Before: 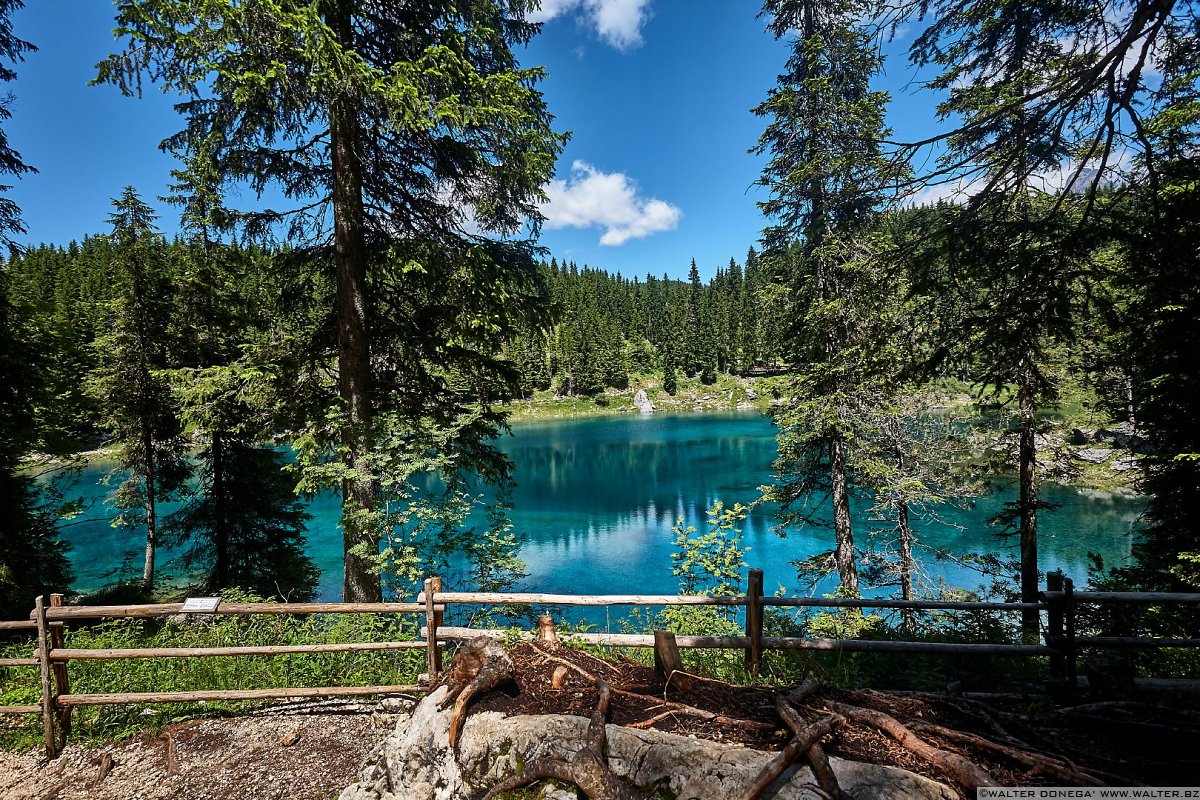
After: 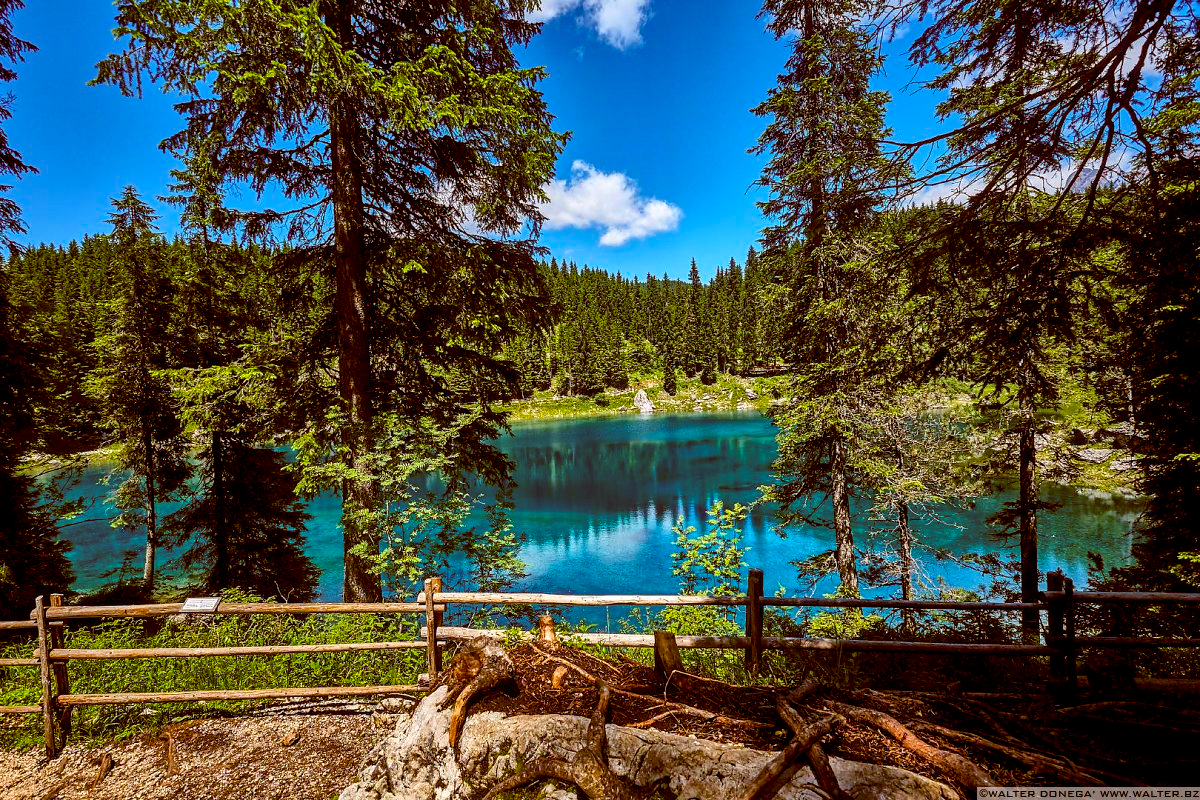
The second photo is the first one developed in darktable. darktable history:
contrast brightness saturation: saturation 0.128
local contrast: detail 130%
color balance rgb: global offset › chroma 0.407%, global offset › hue 33.54°, perceptual saturation grading › global saturation 30.312%, global vibrance 20%
